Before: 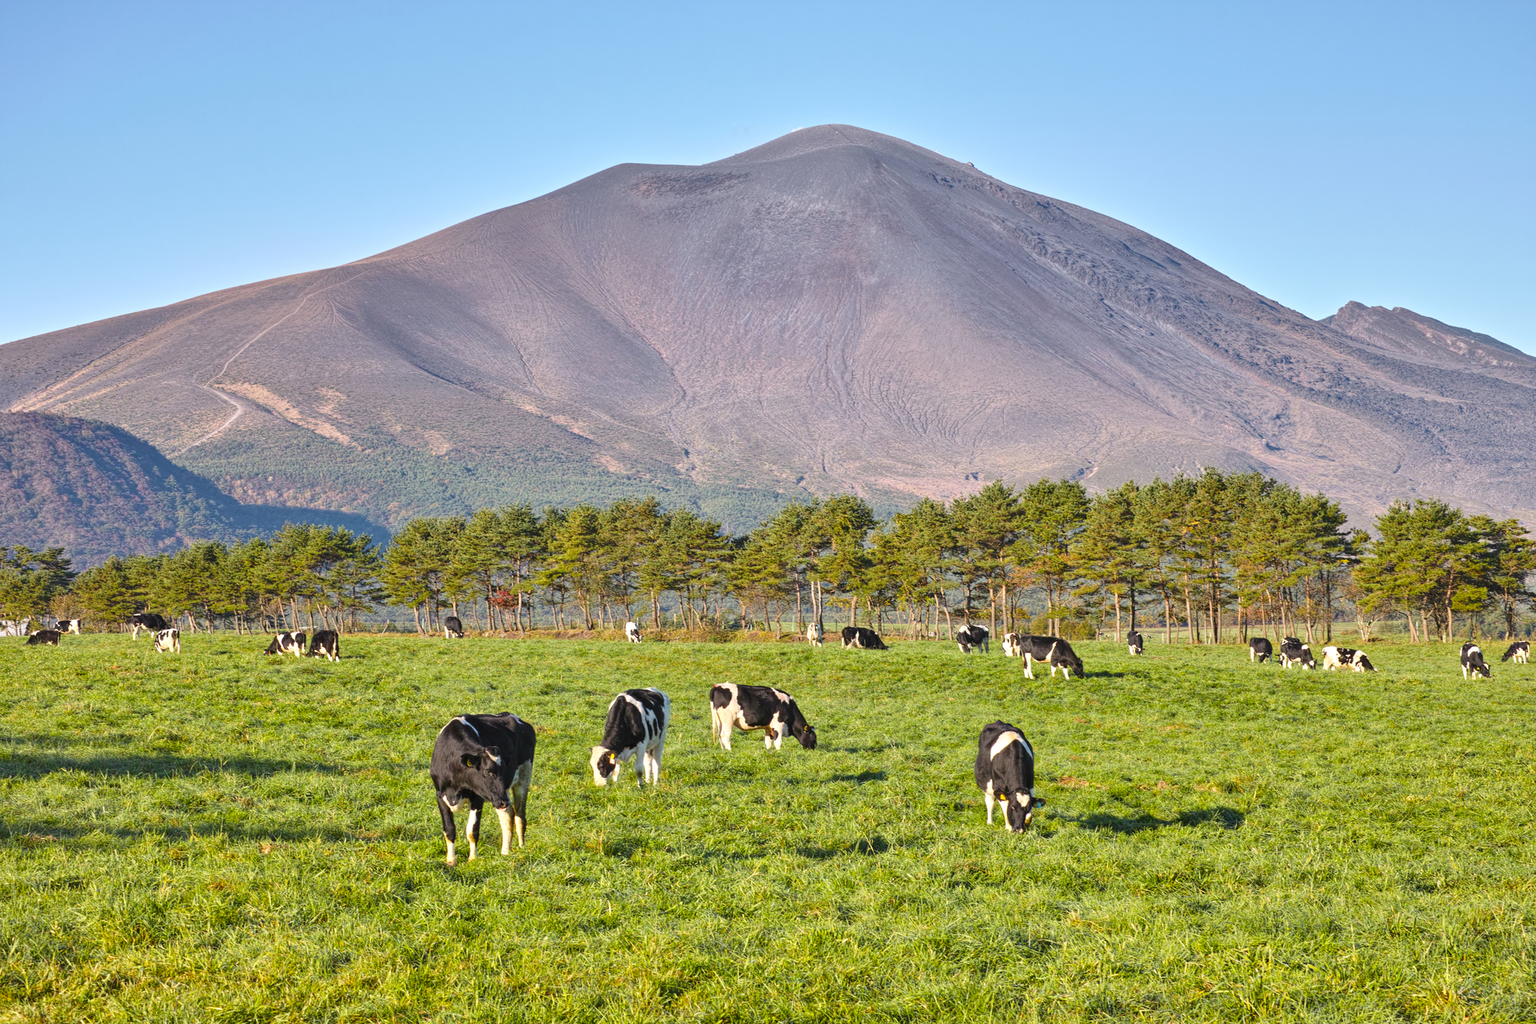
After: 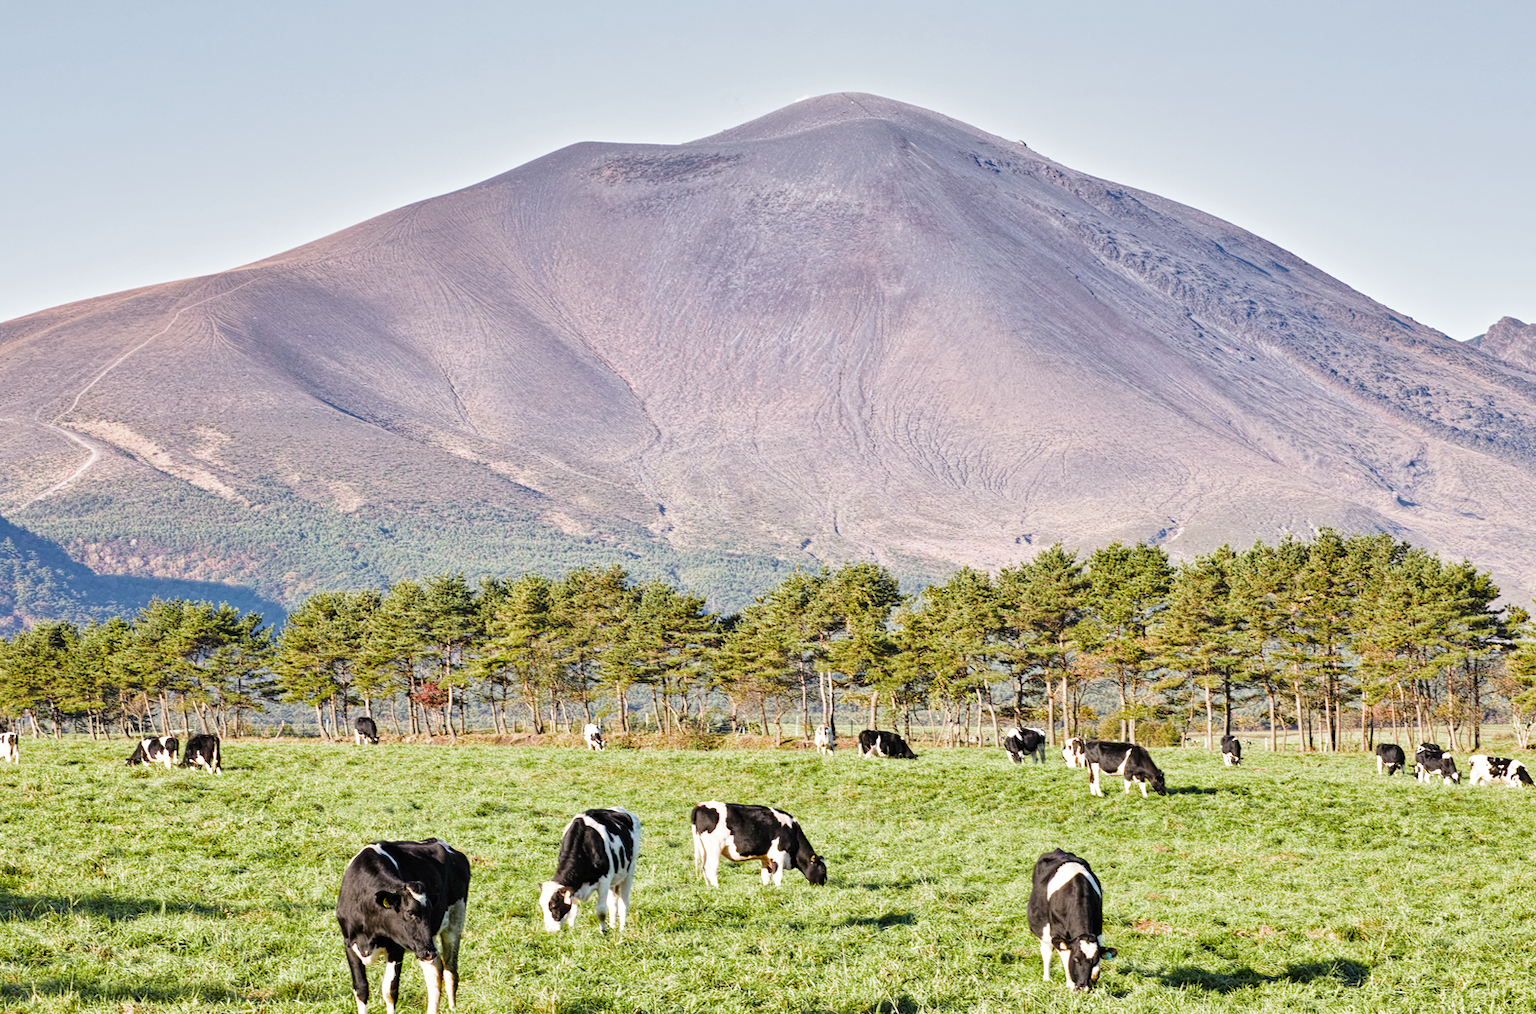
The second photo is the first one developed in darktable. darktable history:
exposure: black level correction 0, exposure 0.7 EV, compensate exposure bias true, compensate highlight preservation false
filmic rgb: middle gray luminance 21.73%, black relative exposure -14 EV, white relative exposure 2.96 EV, threshold 6 EV, target black luminance 0%, hardness 8.81, latitude 59.69%, contrast 1.208, highlights saturation mix 5%, shadows ↔ highlights balance 41.6%, add noise in highlights 0, color science v3 (2019), use custom middle-gray values true, iterations of high-quality reconstruction 0, contrast in highlights soft, enable highlight reconstruction true
crop and rotate: left 10.77%, top 5.1%, right 10.41%, bottom 16.76%
haze removal: compatibility mode true, adaptive false
